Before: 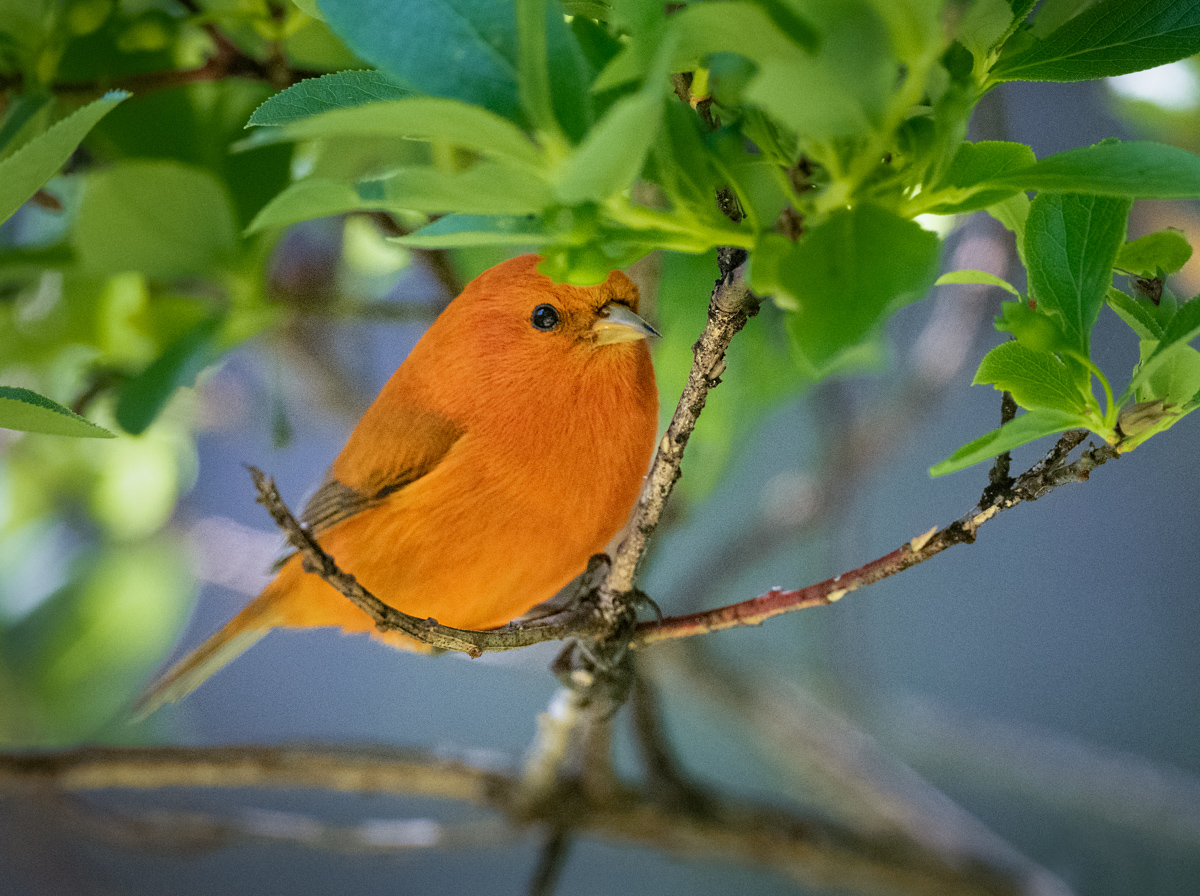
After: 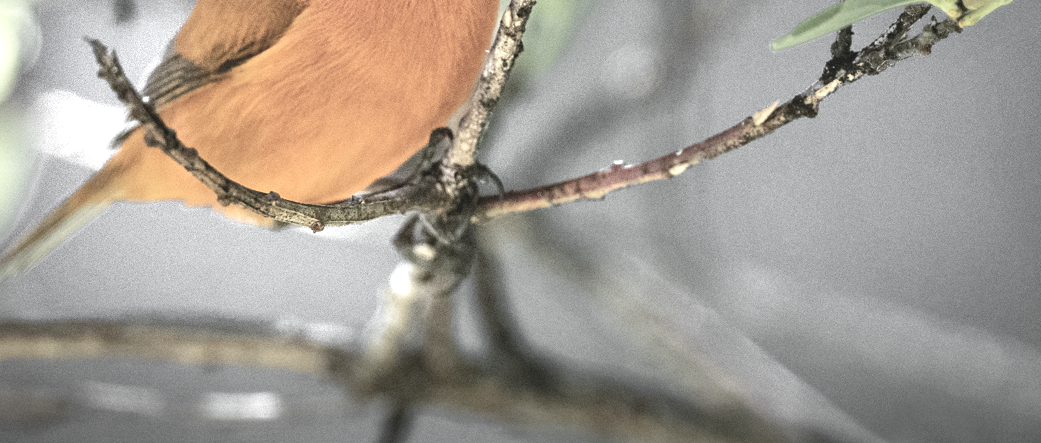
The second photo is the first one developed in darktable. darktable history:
shadows and highlights: shadows 34.91, highlights -34.79, soften with gaussian
exposure: black level correction -0.006, exposure 1 EV, compensate exposure bias true, compensate highlight preservation false
color zones: curves: ch0 [(0, 0.613) (0.01, 0.613) (0.245, 0.448) (0.498, 0.529) (0.642, 0.665) (0.879, 0.777) (0.99, 0.613)]; ch1 [(0, 0.035) (0.121, 0.189) (0.259, 0.197) (0.415, 0.061) (0.589, 0.022) (0.732, 0.022) (0.857, 0.026) (0.991, 0.053)]
crop and rotate: left 13.237%, top 47.633%, bottom 2.863%
base curve: curves: ch0 [(0, 0) (0.303, 0.277) (1, 1)], preserve colors none
